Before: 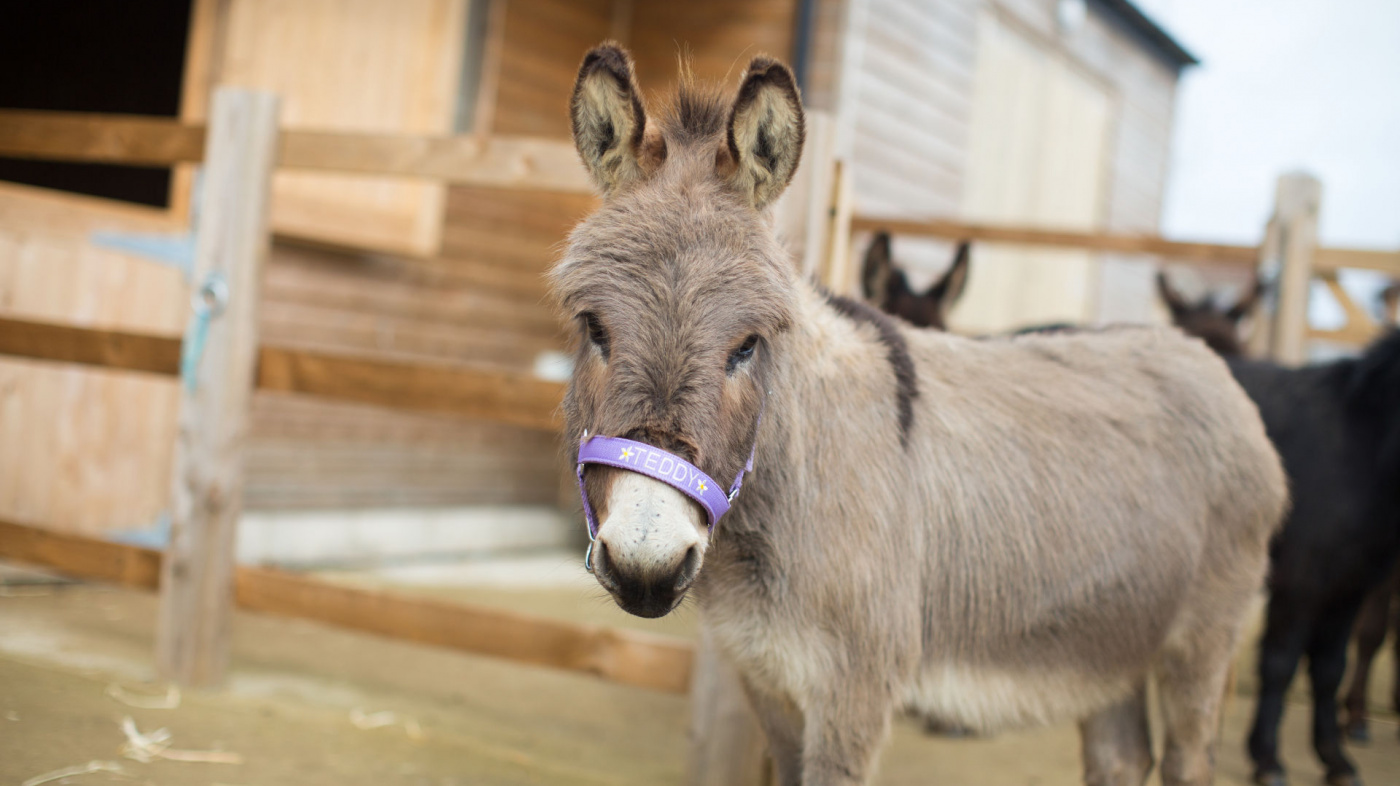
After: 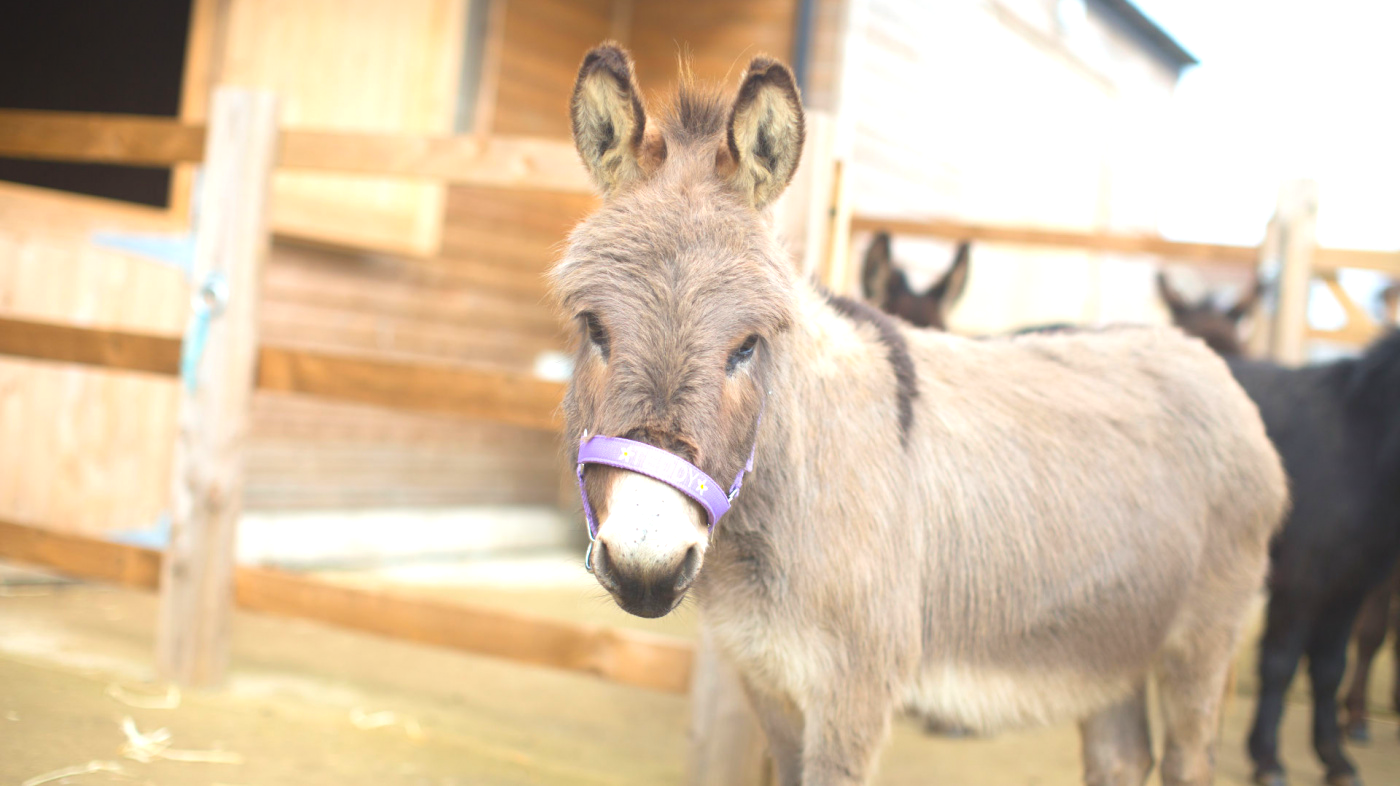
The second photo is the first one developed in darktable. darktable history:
local contrast: detail 72%
exposure: black level correction 0, exposure 0.948 EV, compensate highlight preservation false
